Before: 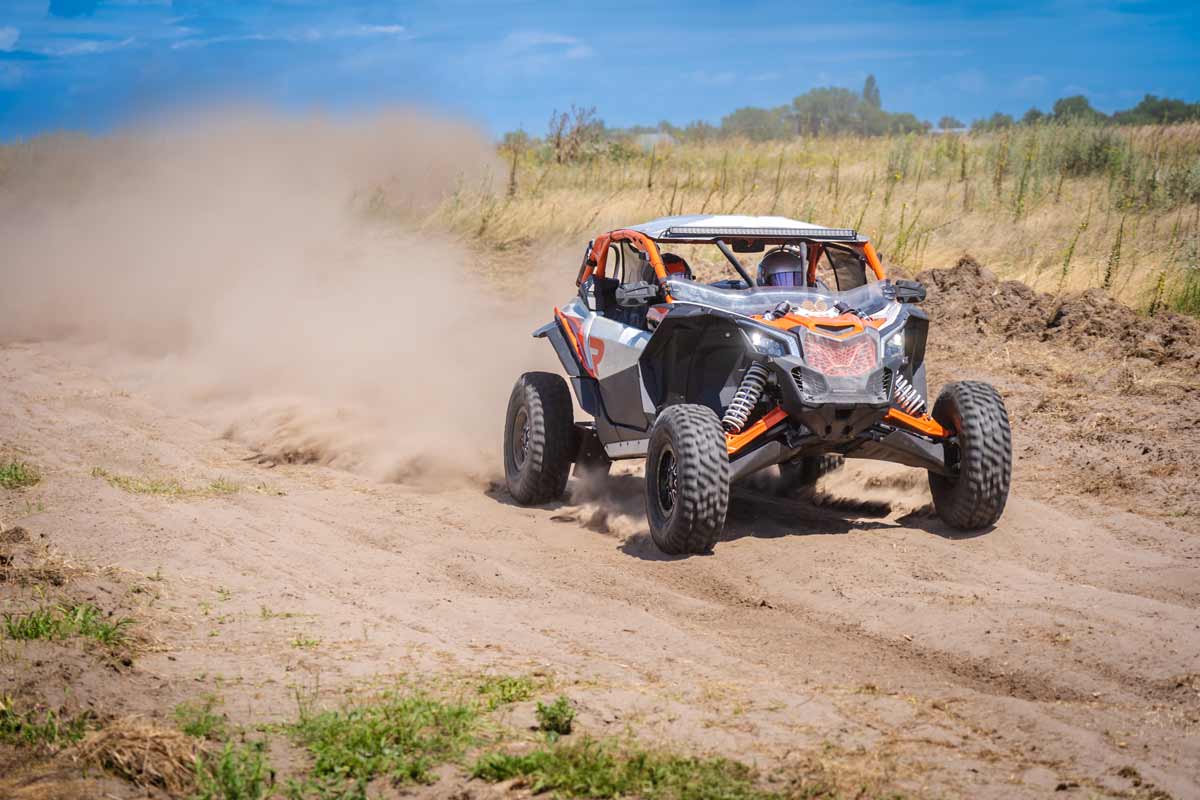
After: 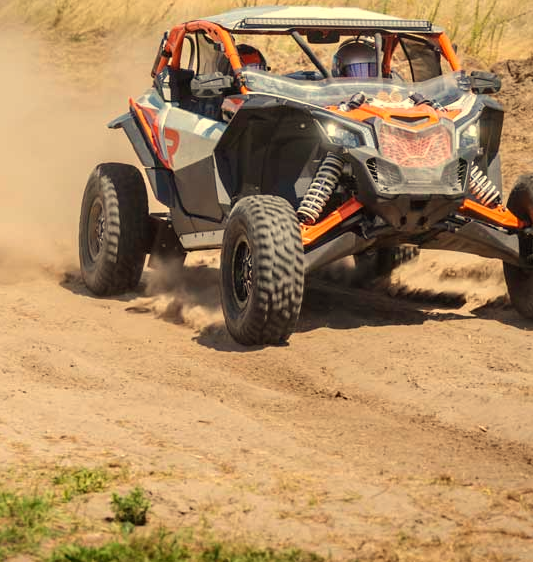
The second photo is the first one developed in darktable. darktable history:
crop: left 35.432%, top 26.233%, right 20.145%, bottom 3.432%
white balance: red 1.08, blue 0.791
